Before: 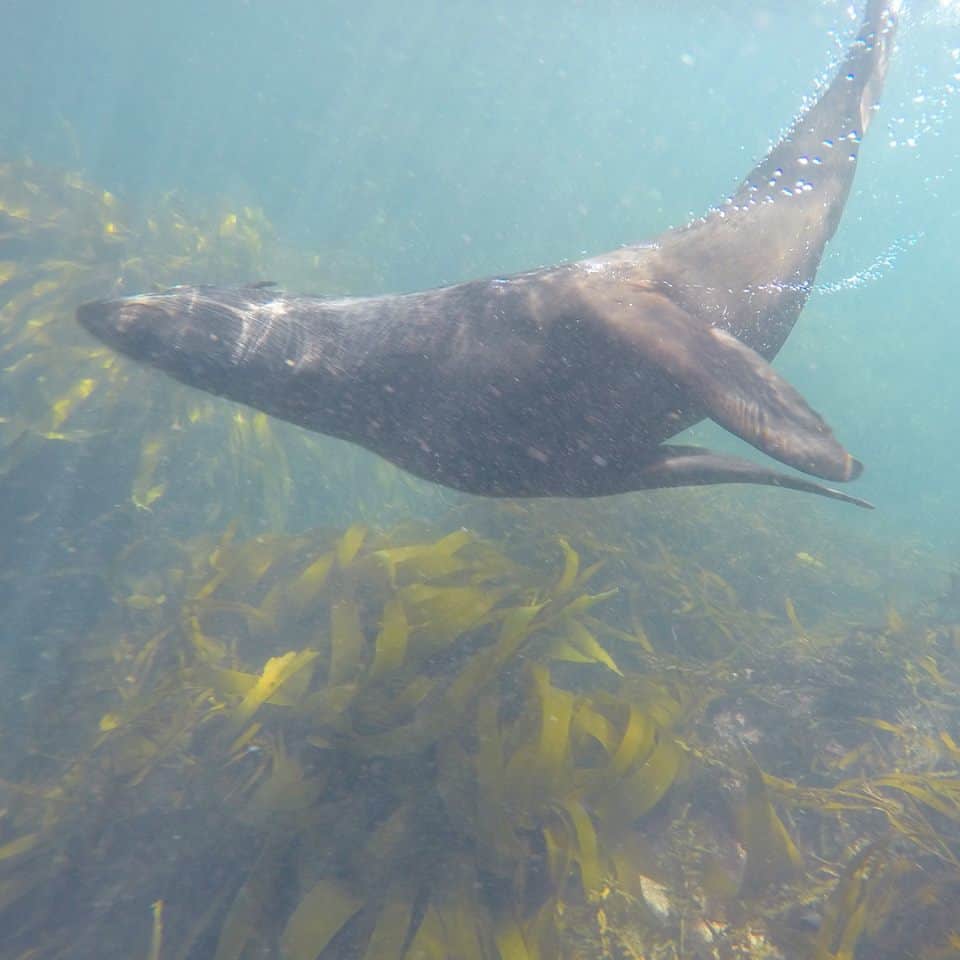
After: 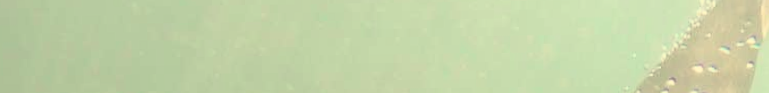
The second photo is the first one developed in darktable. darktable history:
crop and rotate: left 9.644%, top 9.491%, right 6.021%, bottom 80.509%
tone curve: curves: ch0 [(0, 0.023) (0.104, 0.058) (0.21, 0.162) (0.469, 0.524) (0.579, 0.65) (0.725, 0.8) (0.858, 0.903) (1, 0.974)]; ch1 [(0, 0) (0.414, 0.395) (0.447, 0.447) (0.502, 0.501) (0.521, 0.512) (0.57, 0.563) (0.618, 0.61) (0.654, 0.642) (1, 1)]; ch2 [(0, 0) (0.356, 0.408) (0.437, 0.453) (0.492, 0.485) (0.524, 0.508) (0.566, 0.567) (0.595, 0.604) (1, 1)], color space Lab, independent channels, preserve colors none
color correction: highlights a* 0.162, highlights b* 29.53, shadows a* -0.162, shadows b* 21.09
rotate and perspective: rotation 0.074°, lens shift (vertical) 0.096, lens shift (horizontal) -0.041, crop left 0.043, crop right 0.952, crop top 0.024, crop bottom 0.979
